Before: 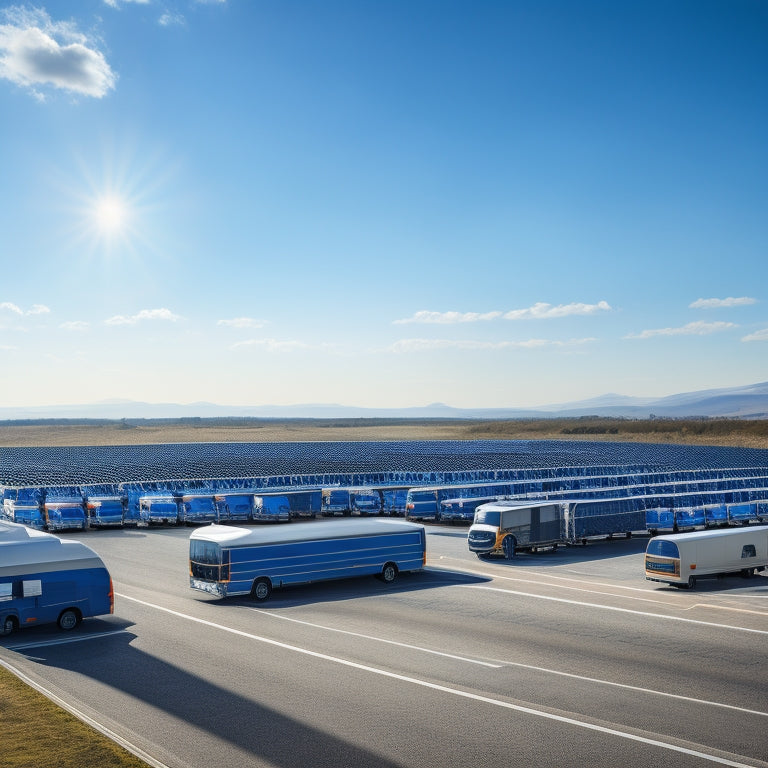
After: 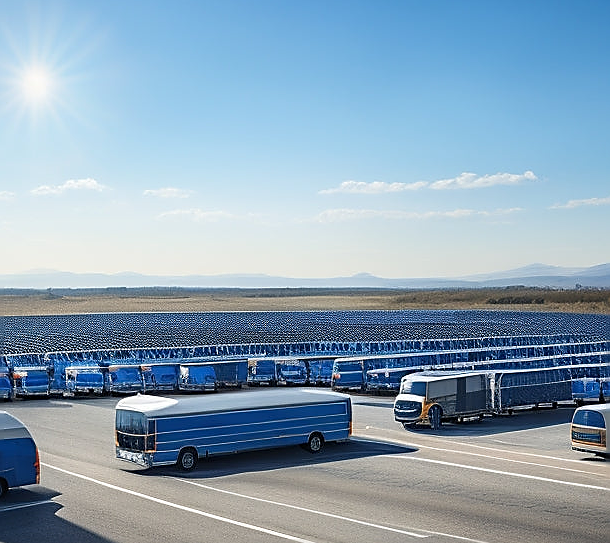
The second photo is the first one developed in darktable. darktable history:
crop: left 9.712%, top 16.928%, right 10.845%, bottom 12.332%
sharpen: radius 1.4, amount 1.25, threshold 0.7
